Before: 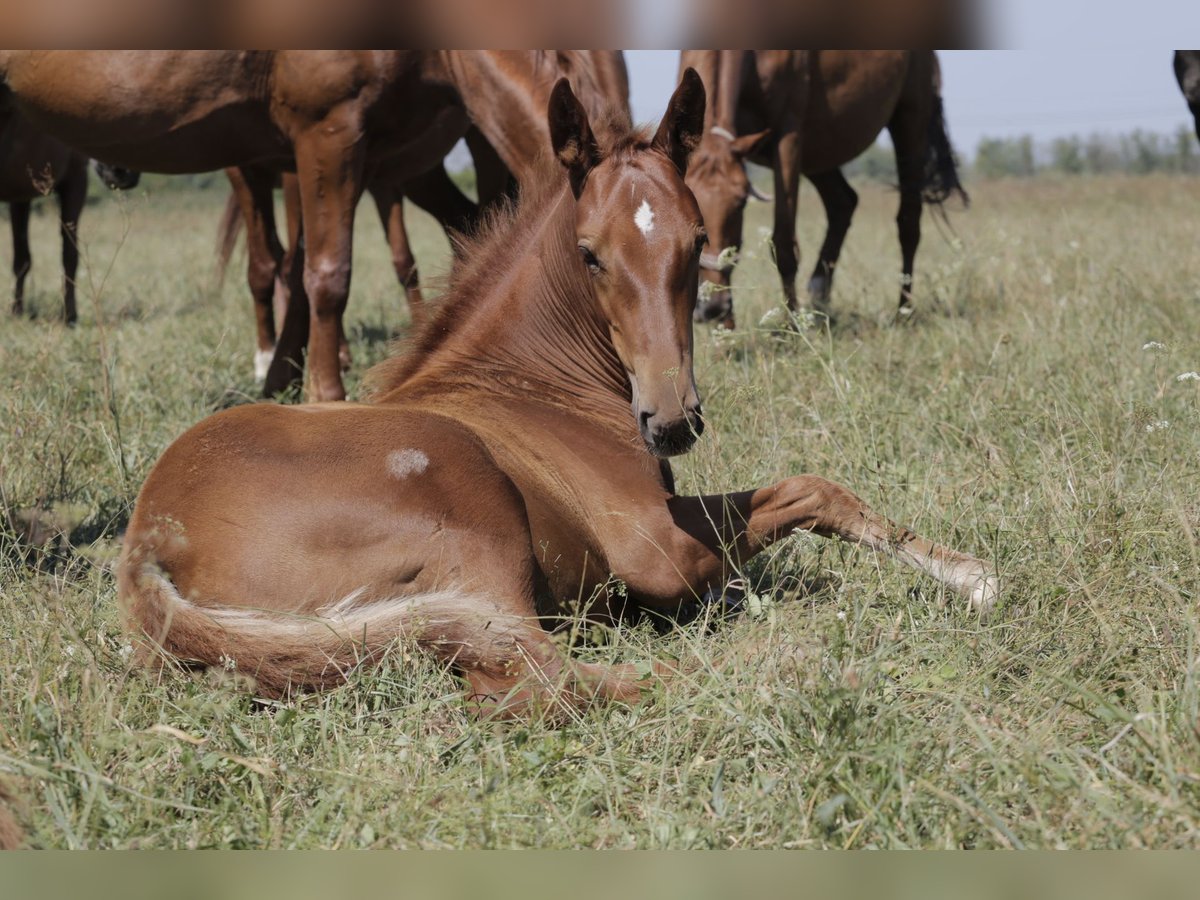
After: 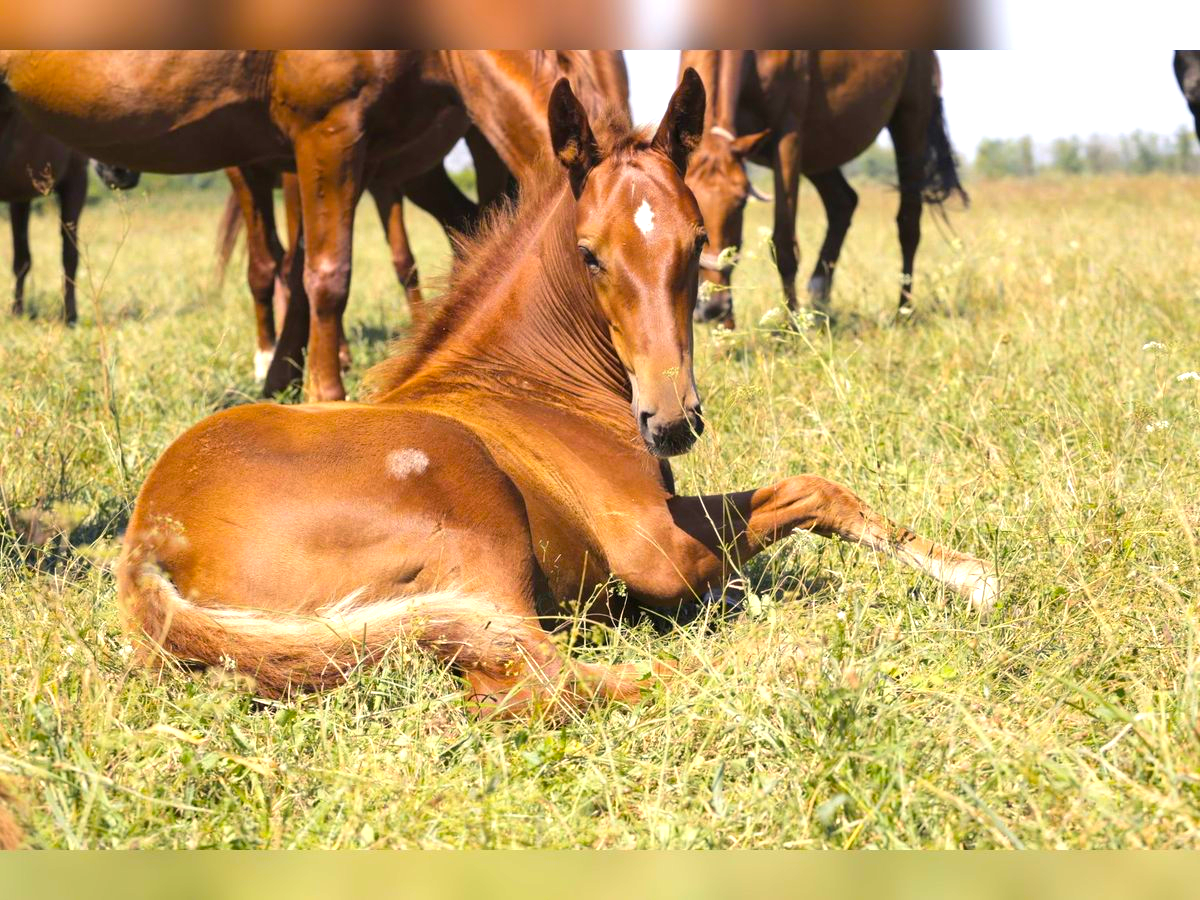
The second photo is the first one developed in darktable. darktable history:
exposure: exposure 1 EV, compensate exposure bias true, compensate highlight preservation false
levels: levels [0, 0.476, 0.951]
color balance rgb: highlights gain › chroma 3.013%, highlights gain › hue 75.75°, perceptual saturation grading › global saturation 25.484%, global vibrance 39.851%
